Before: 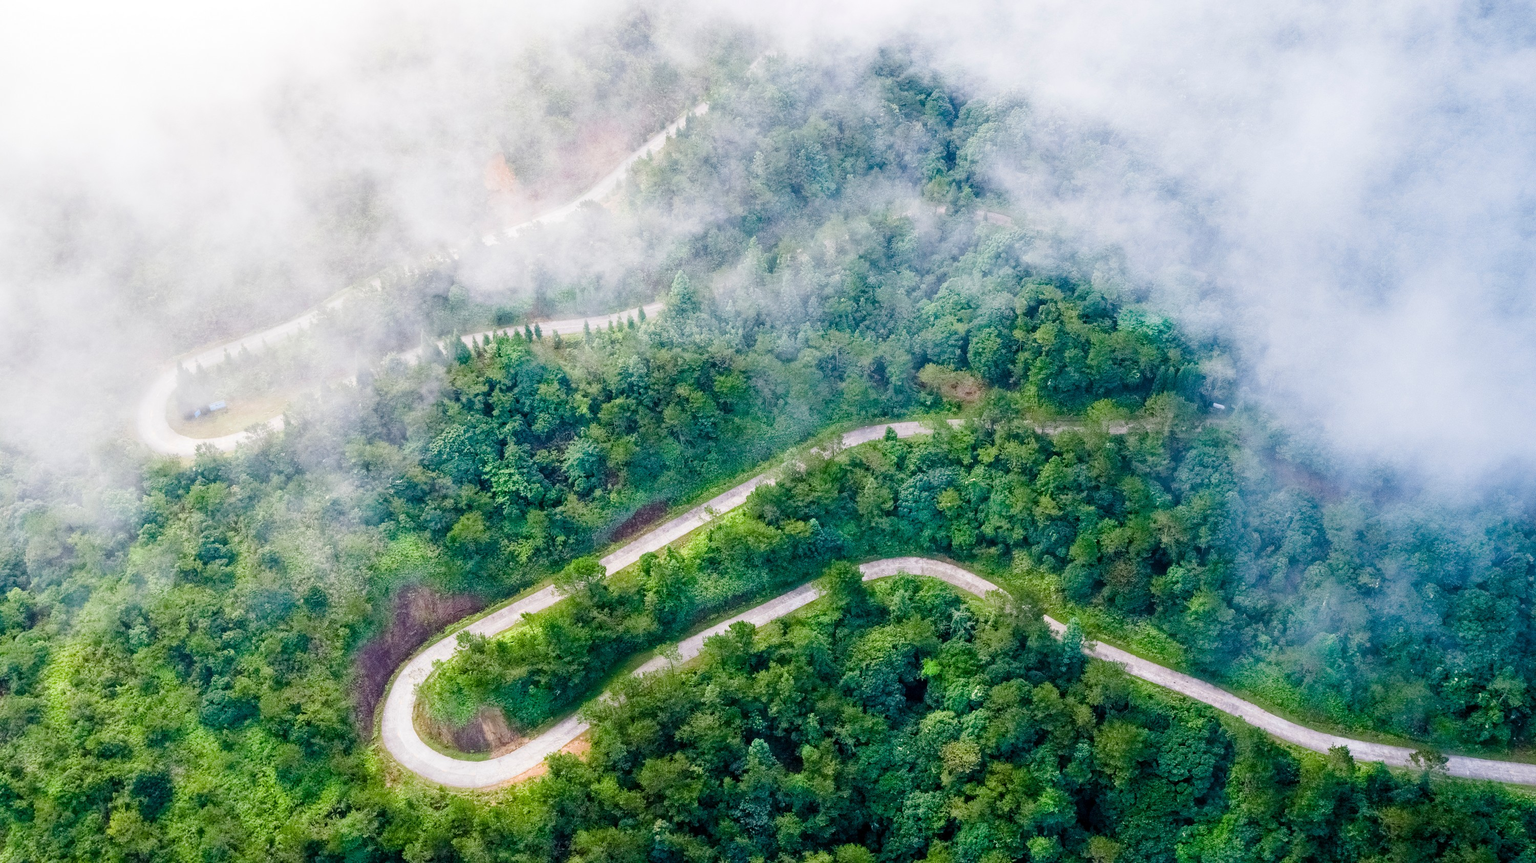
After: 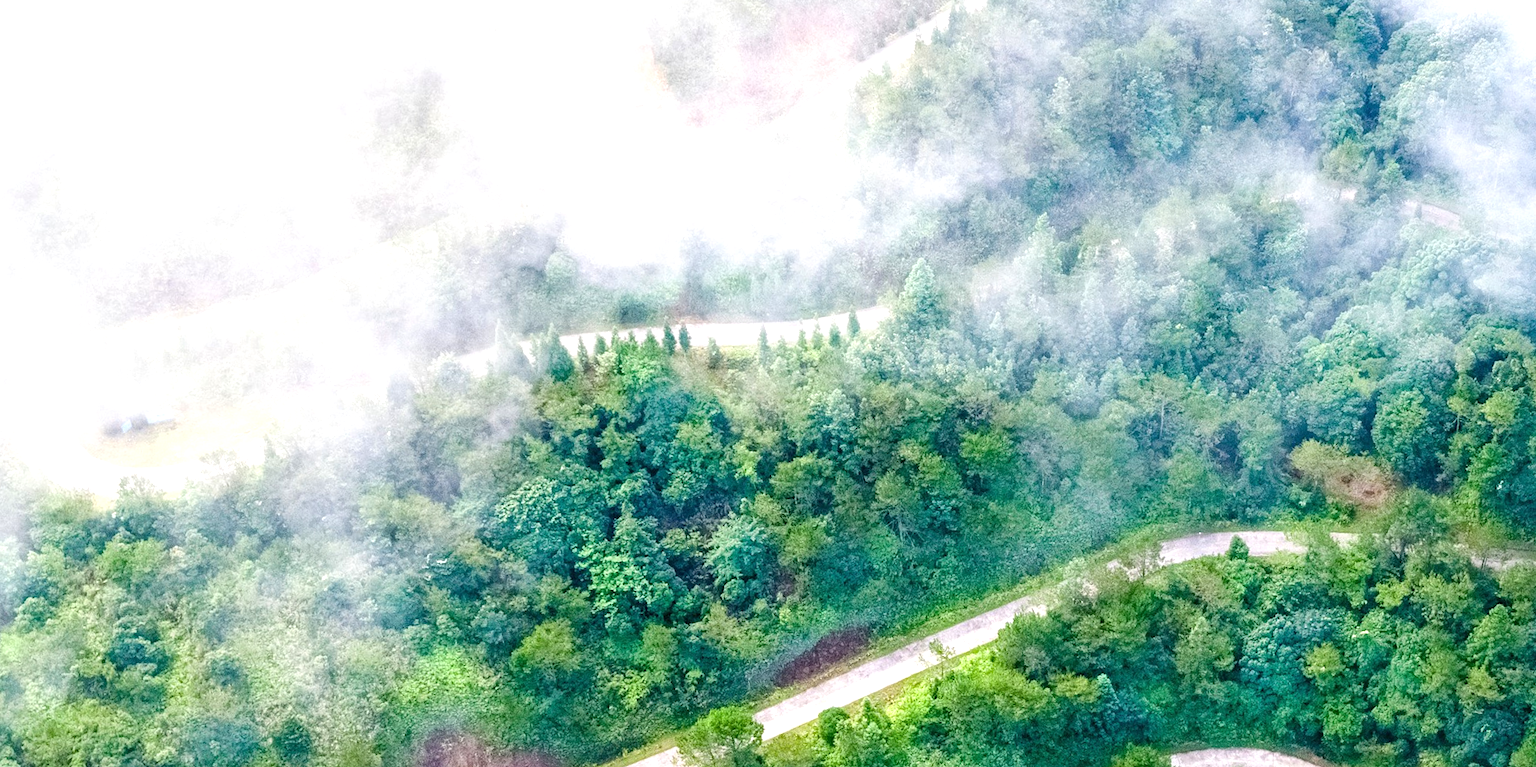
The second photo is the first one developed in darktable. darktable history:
crop and rotate: angle -4.57°, left 2.169%, top 6.824%, right 27.199%, bottom 30.383%
exposure: exposure 0.607 EV, compensate highlight preservation false
